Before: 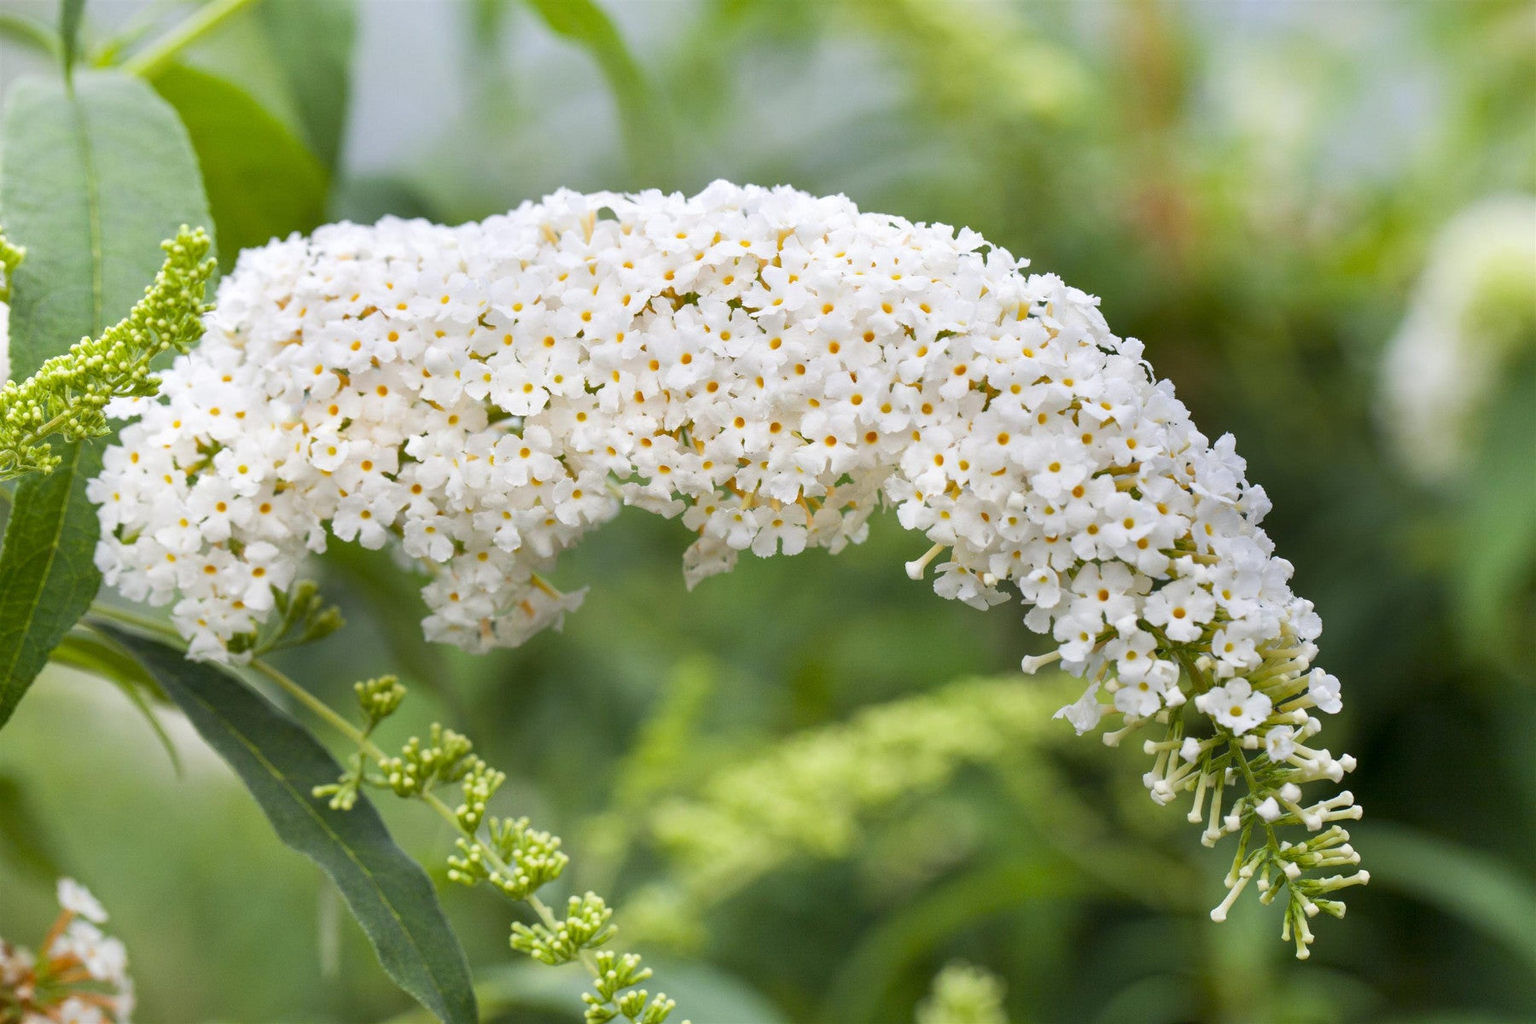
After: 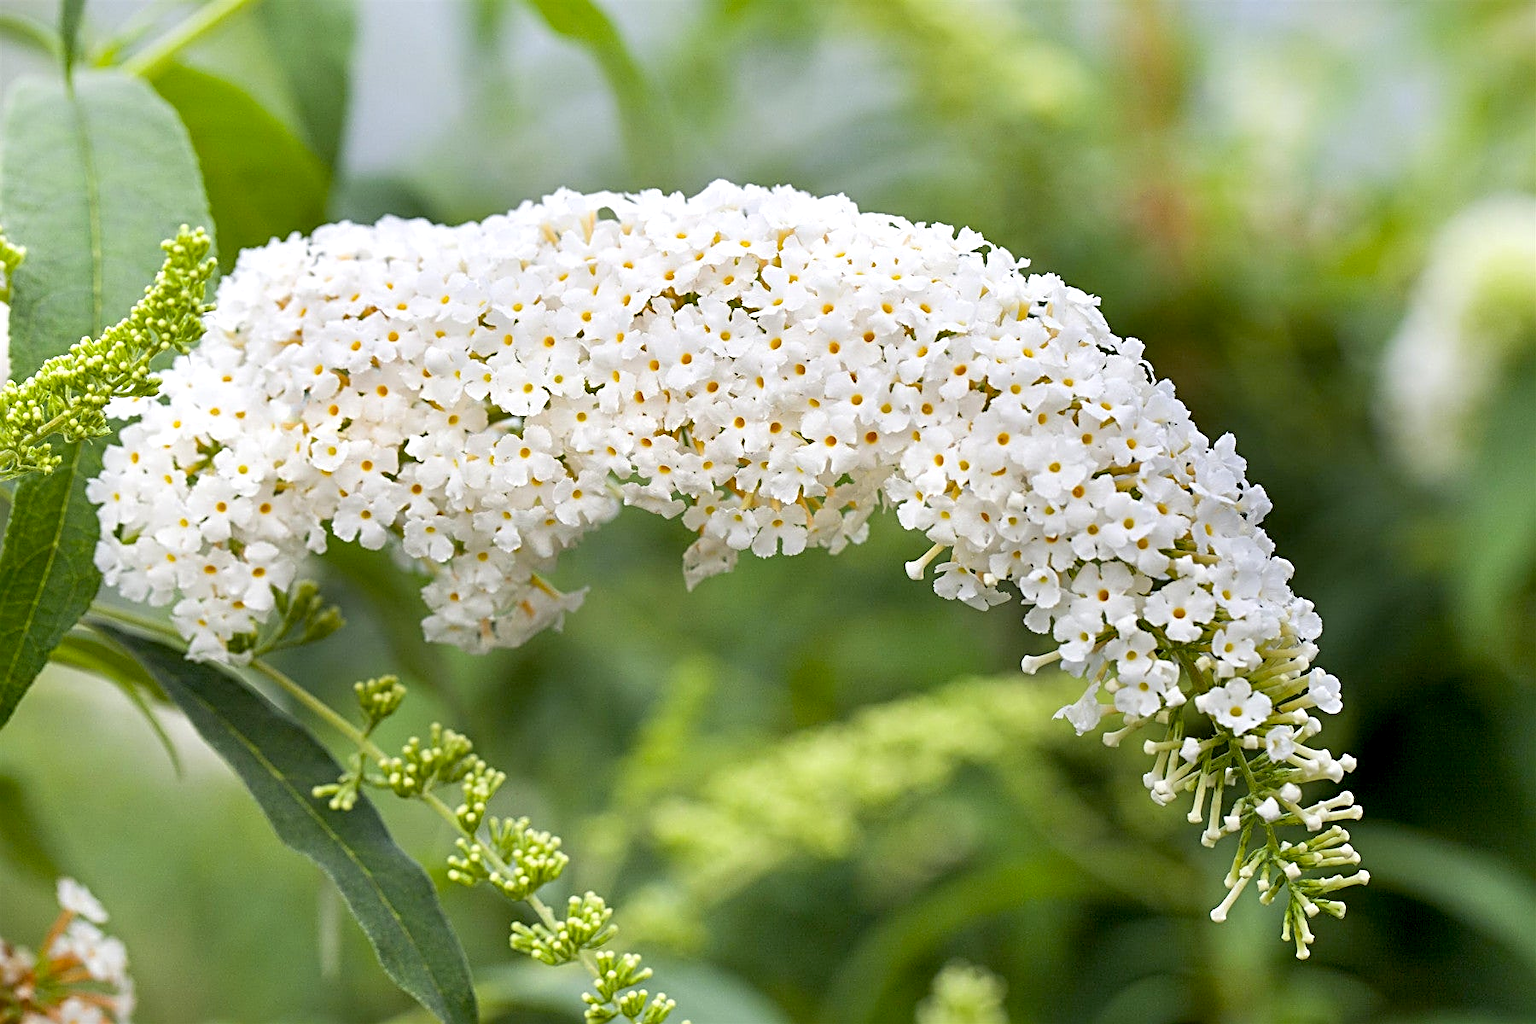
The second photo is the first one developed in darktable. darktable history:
exposure: black level correction 0.007, exposure 0.159 EV, compensate highlight preservation false
sharpen: radius 2.817, amount 0.715
